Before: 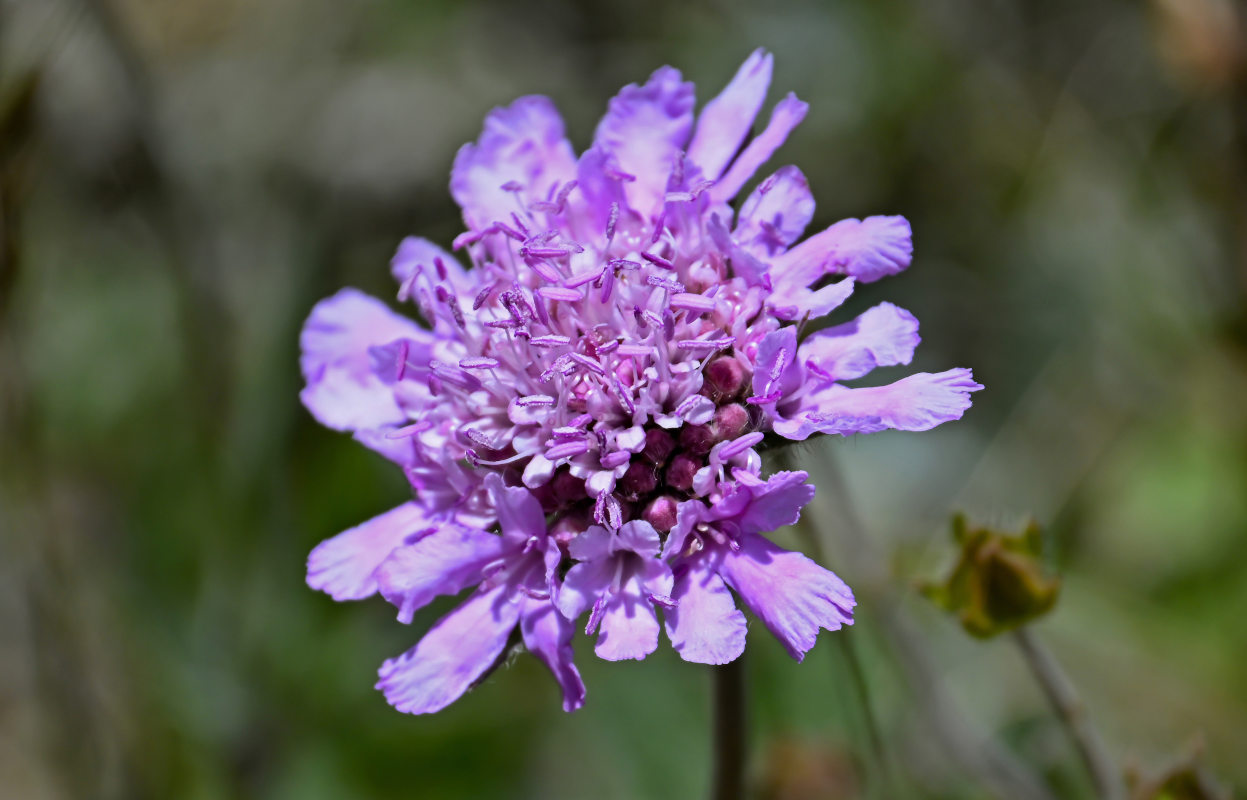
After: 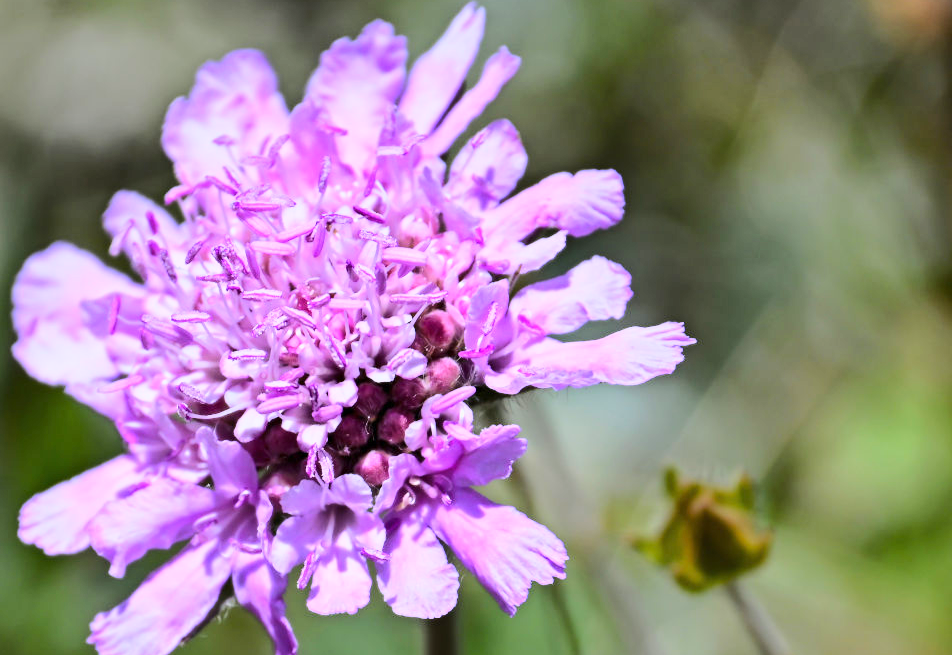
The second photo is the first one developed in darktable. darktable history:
crop: left 23.095%, top 5.827%, bottom 11.854%
base curve: curves: ch0 [(0, 0) (0.025, 0.046) (0.112, 0.277) (0.467, 0.74) (0.814, 0.929) (1, 0.942)]
